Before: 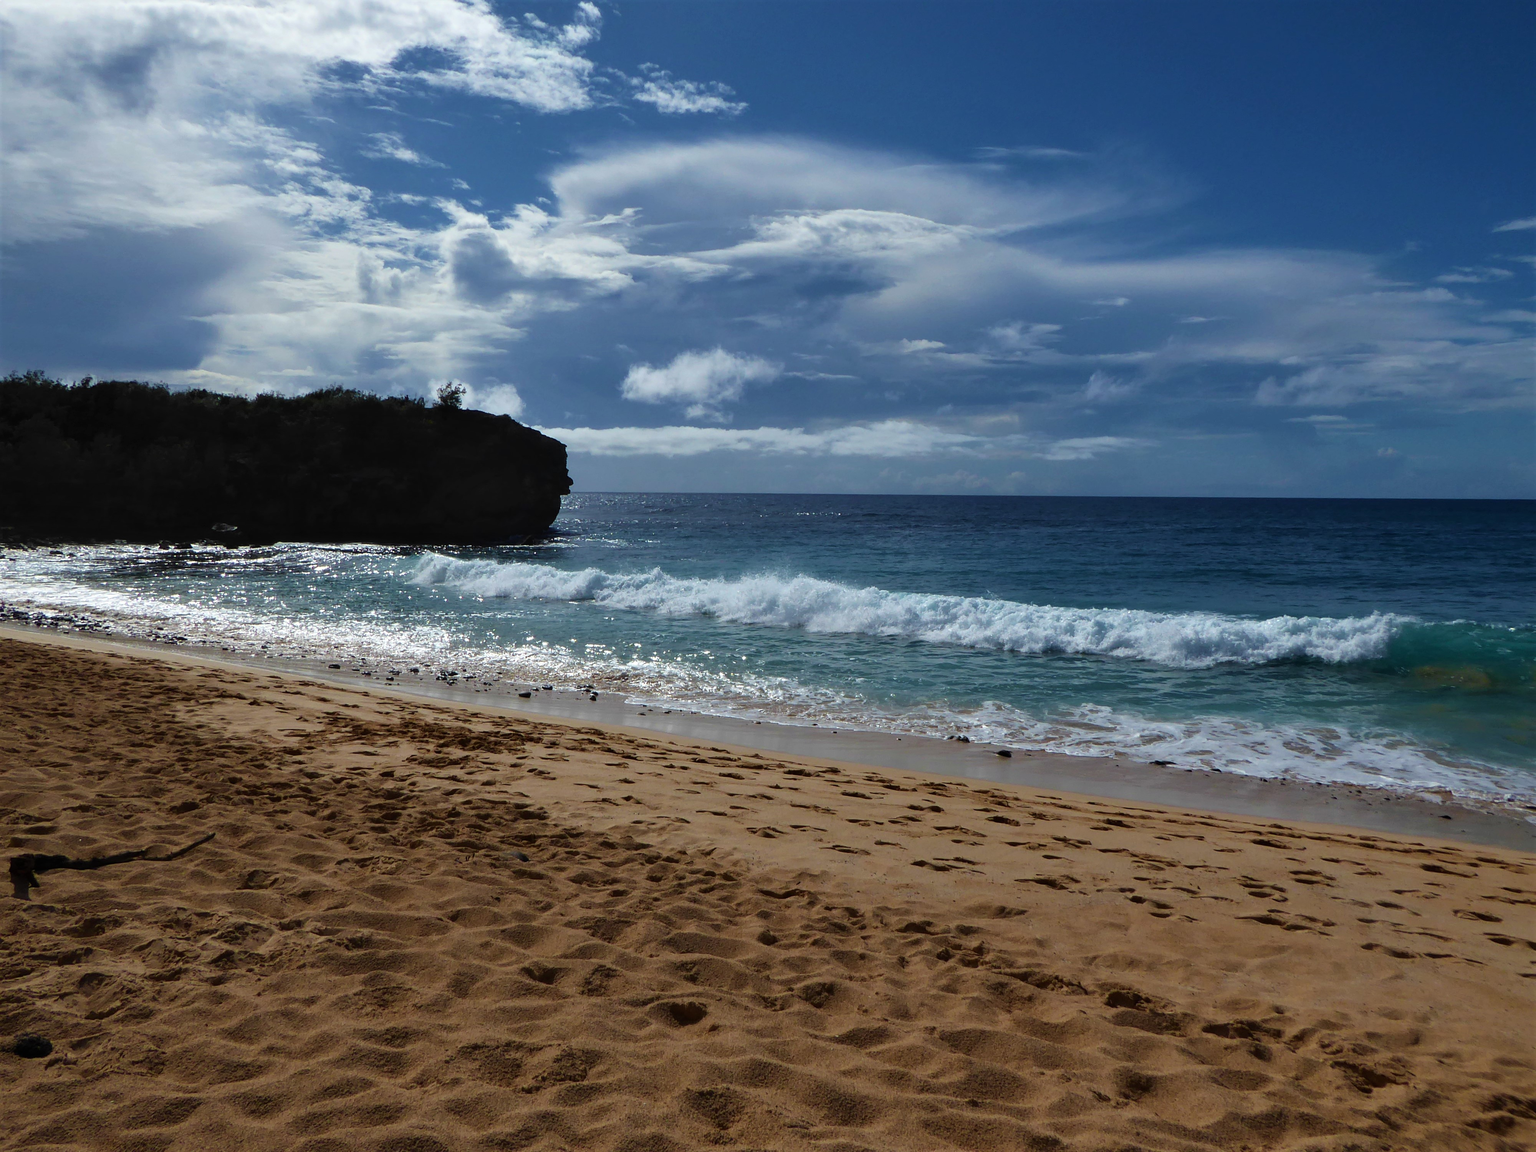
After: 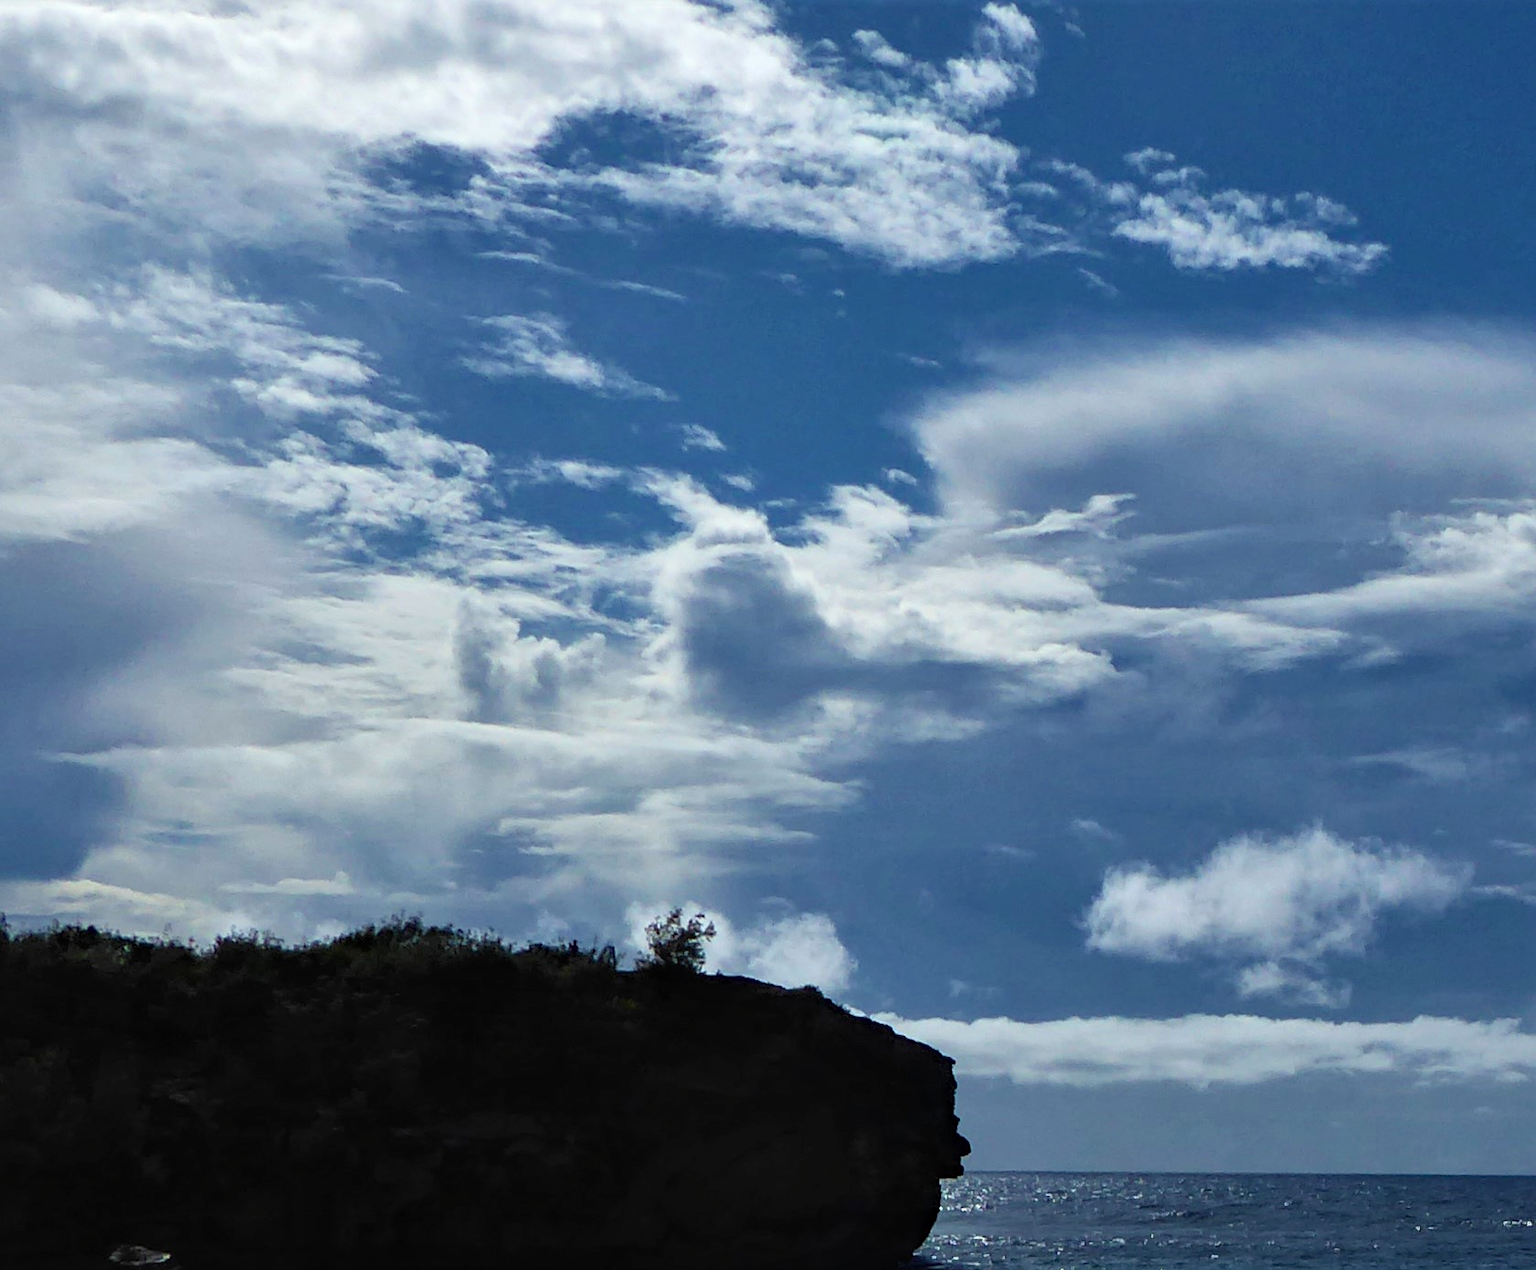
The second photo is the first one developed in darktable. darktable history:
crop and rotate: left 10.817%, top 0.062%, right 47.194%, bottom 53.626%
haze removal: compatibility mode true, adaptive false
local contrast: mode bilateral grid, contrast 20, coarseness 50, detail 130%, midtone range 0.2
rotate and perspective: automatic cropping off
